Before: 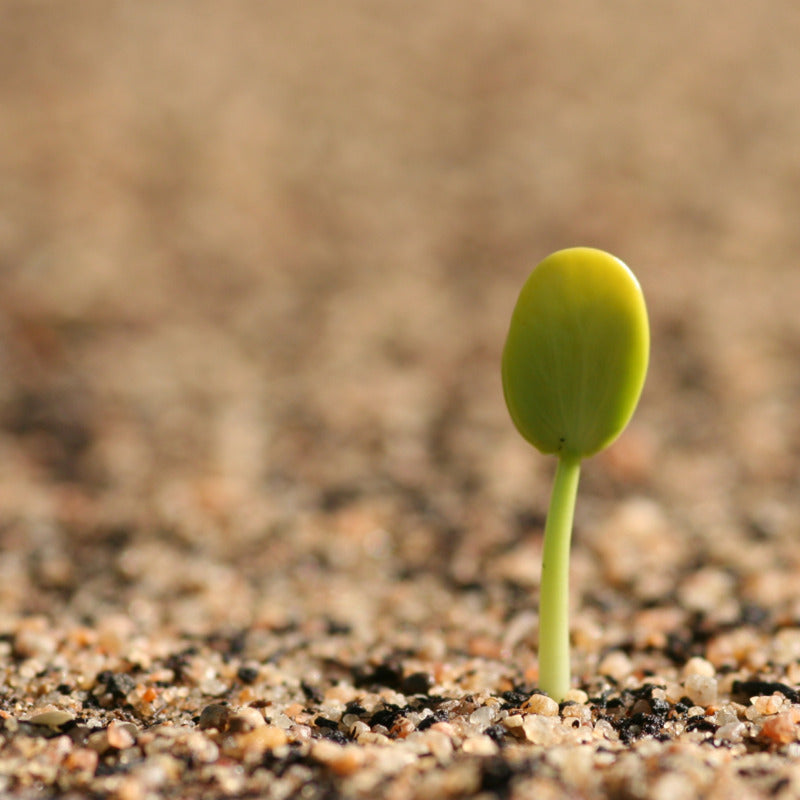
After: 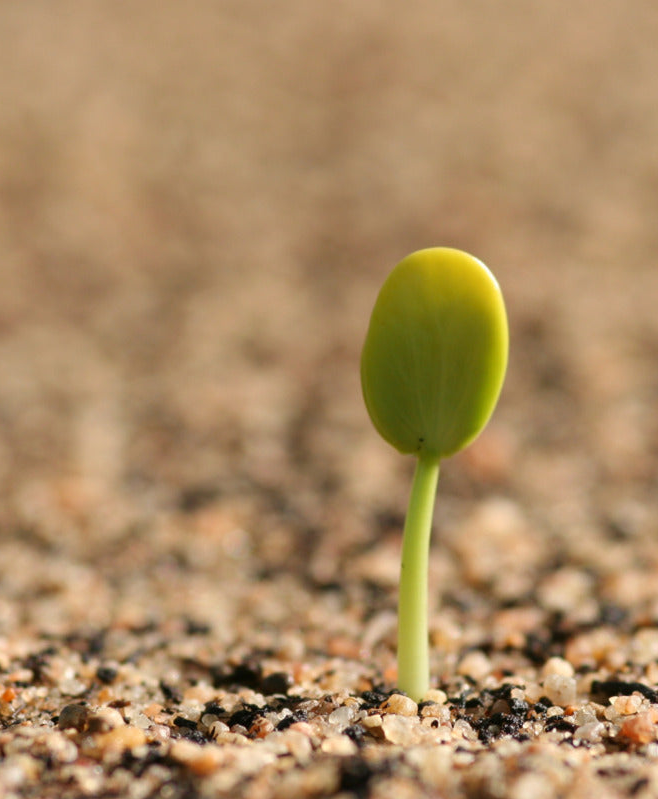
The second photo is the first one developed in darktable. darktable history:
crop: left 17.686%, bottom 0.017%
